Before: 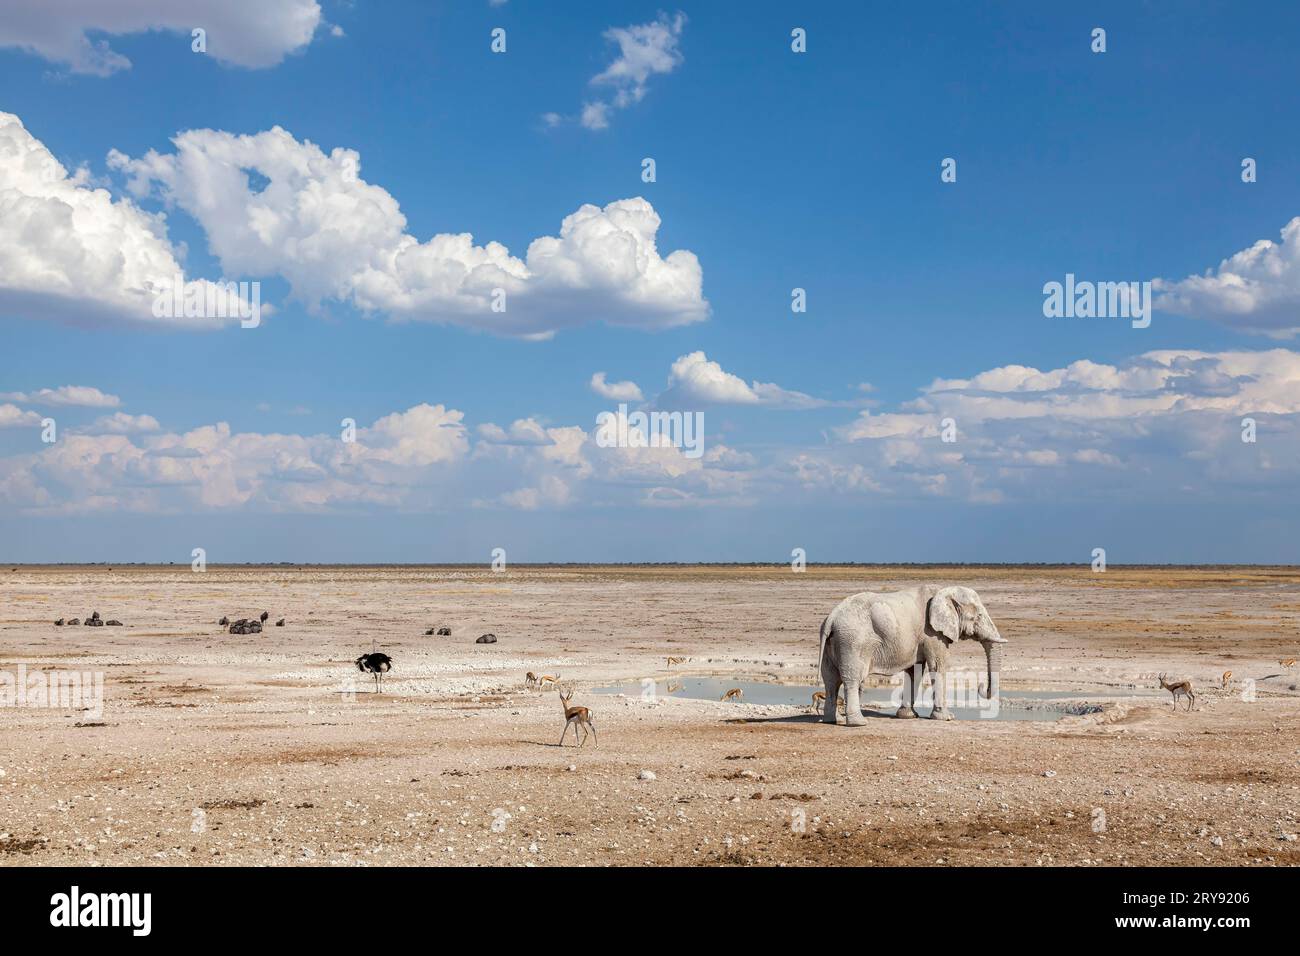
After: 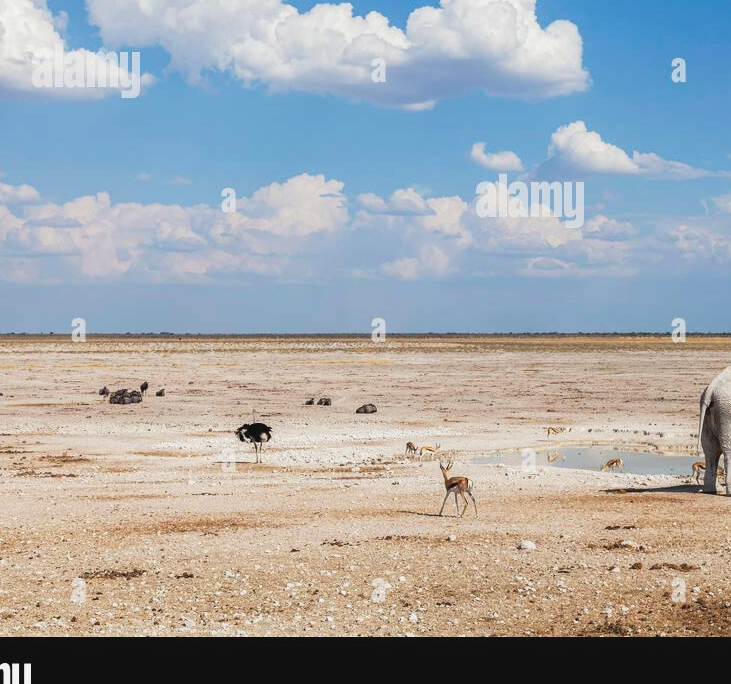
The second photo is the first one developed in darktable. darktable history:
tone curve: curves: ch0 [(0, 0.045) (0.155, 0.169) (0.46, 0.466) (0.751, 0.788) (1, 0.961)]; ch1 [(0, 0) (0.43, 0.408) (0.472, 0.469) (0.505, 0.503) (0.553, 0.555) (0.592, 0.581) (1, 1)]; ch2 [(0, 0) (0.505, 0.495) (0.579, 0.569) (1, 1)], preserve colors none
crop: left 9.237%, top 24.125%, right 34.512%, bottom 4.27%
